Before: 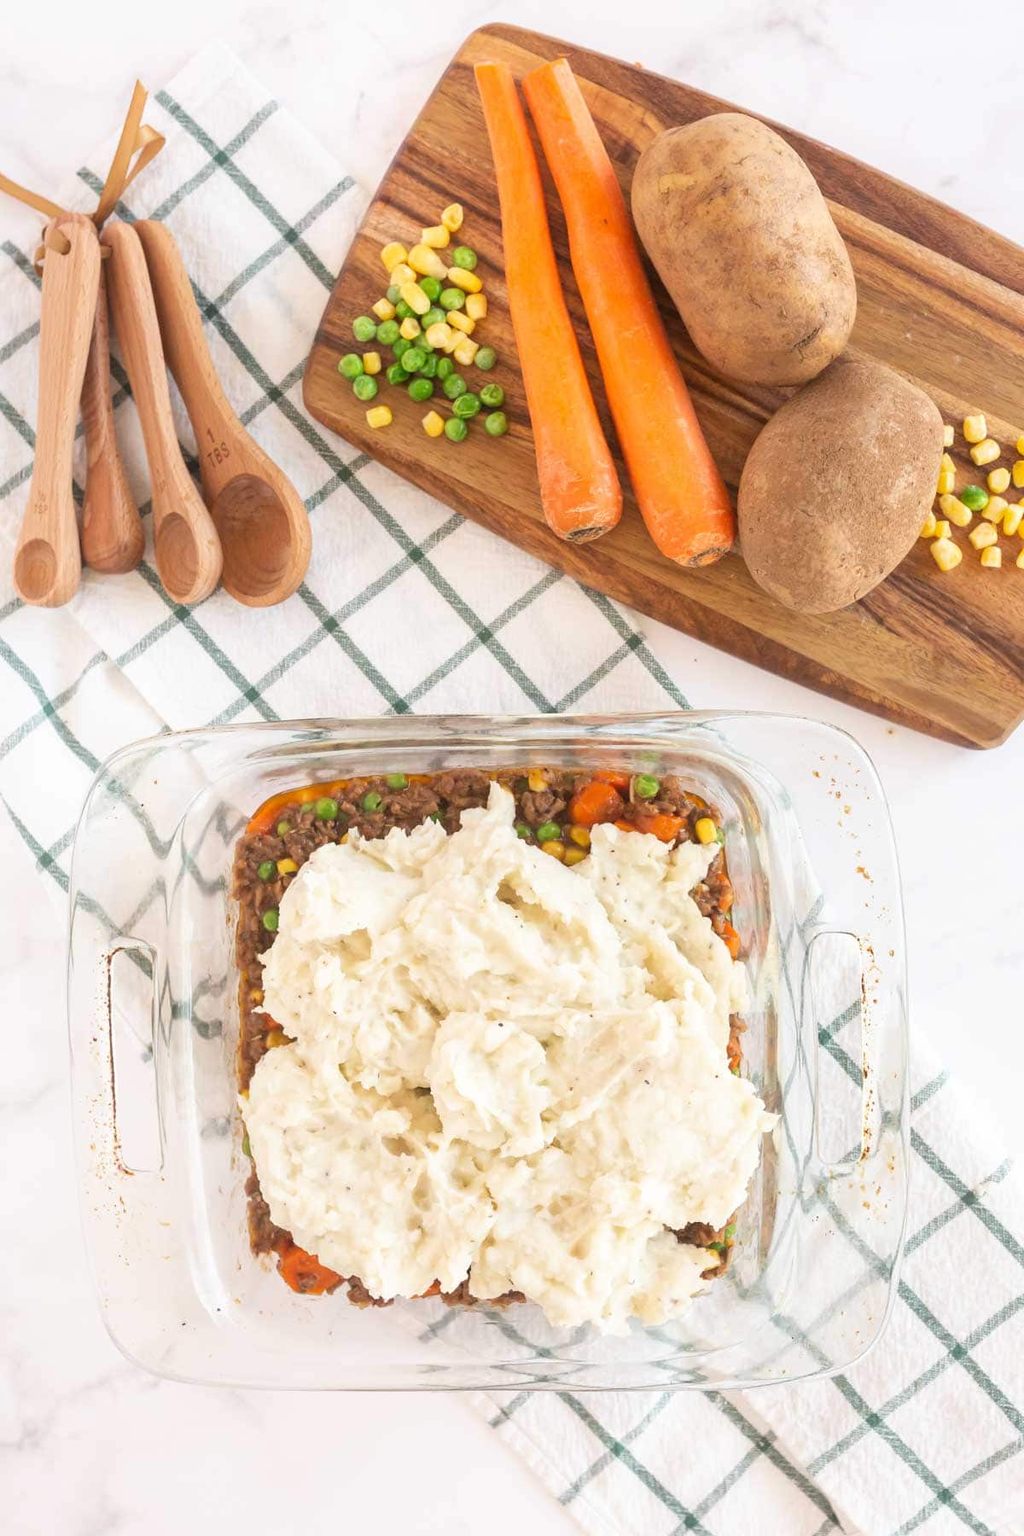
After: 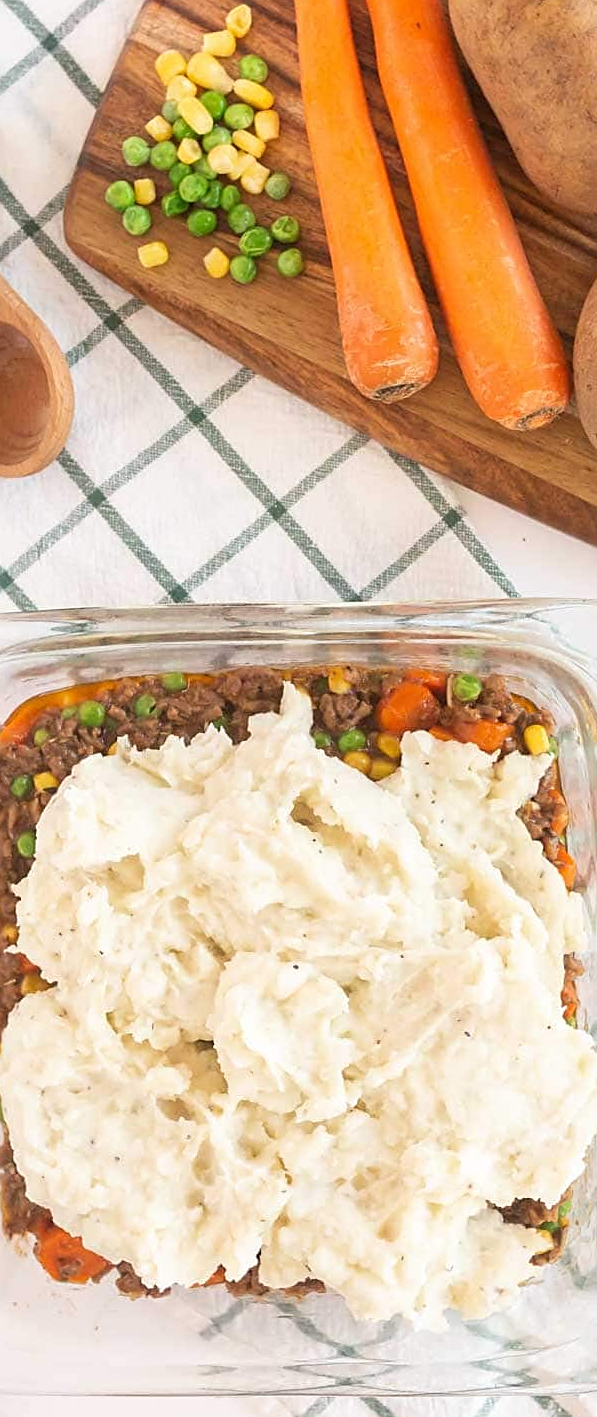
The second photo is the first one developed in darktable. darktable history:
crop and rotate: angle 0.022°, left 24.248%, top 13.021%, right 25.952%, bottom 8.189%
sharpen: on, module defaults
